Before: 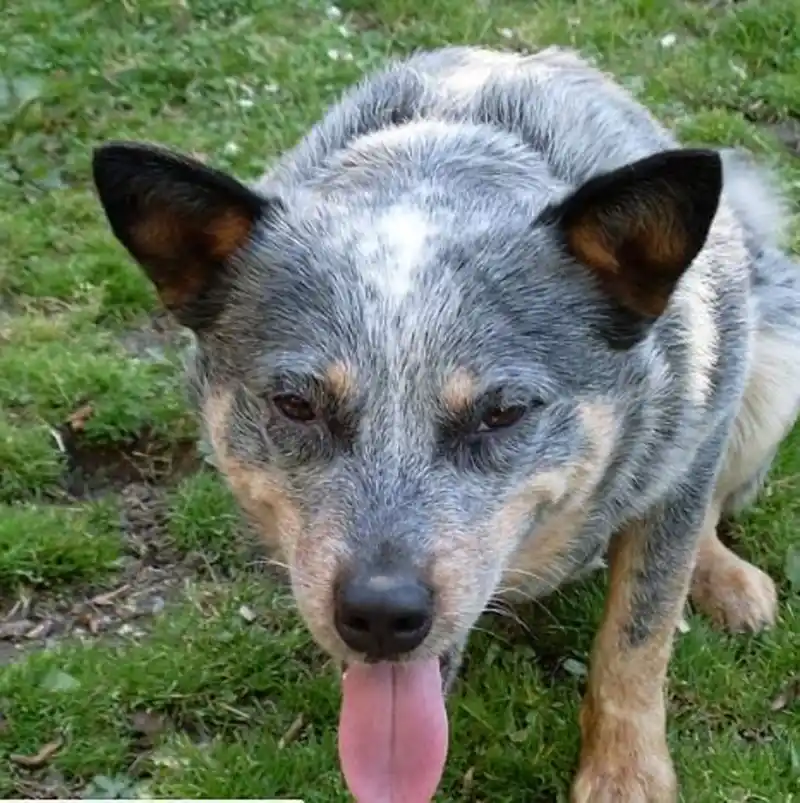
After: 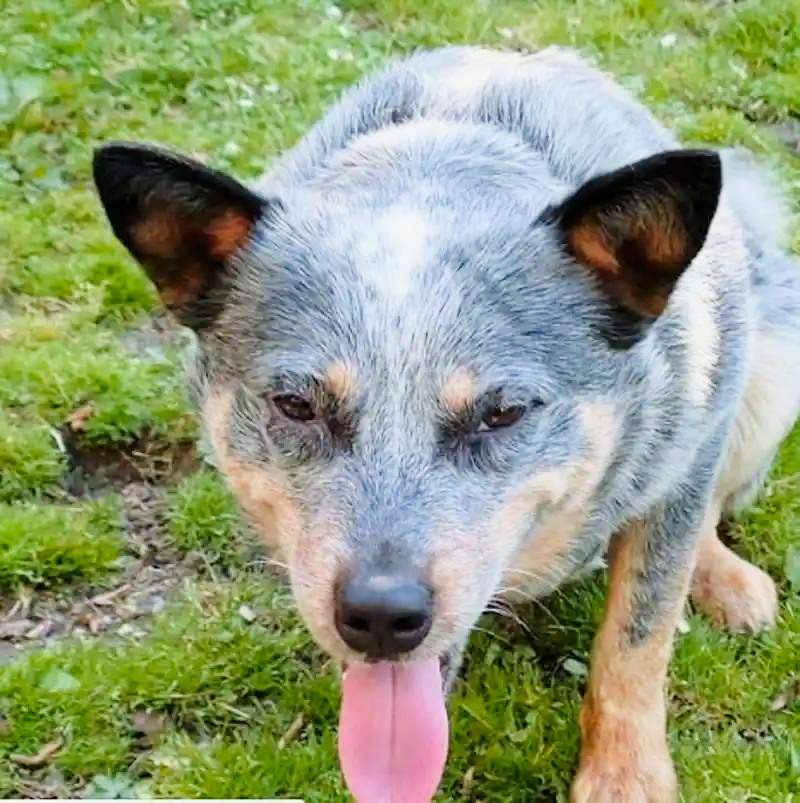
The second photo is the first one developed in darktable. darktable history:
exposure: exposure 1.248 EV, compensate highlight preservation false
color zones: curves: ch1 [(0.24, 0.629) (0.75, 0.5)]; ch2 [(0.255, 0.454) (0.745, 0.491)]
filmic rgb: black relative exposure -7.65 EV, white relative exposure 4.56 EV, hardness 3.61
